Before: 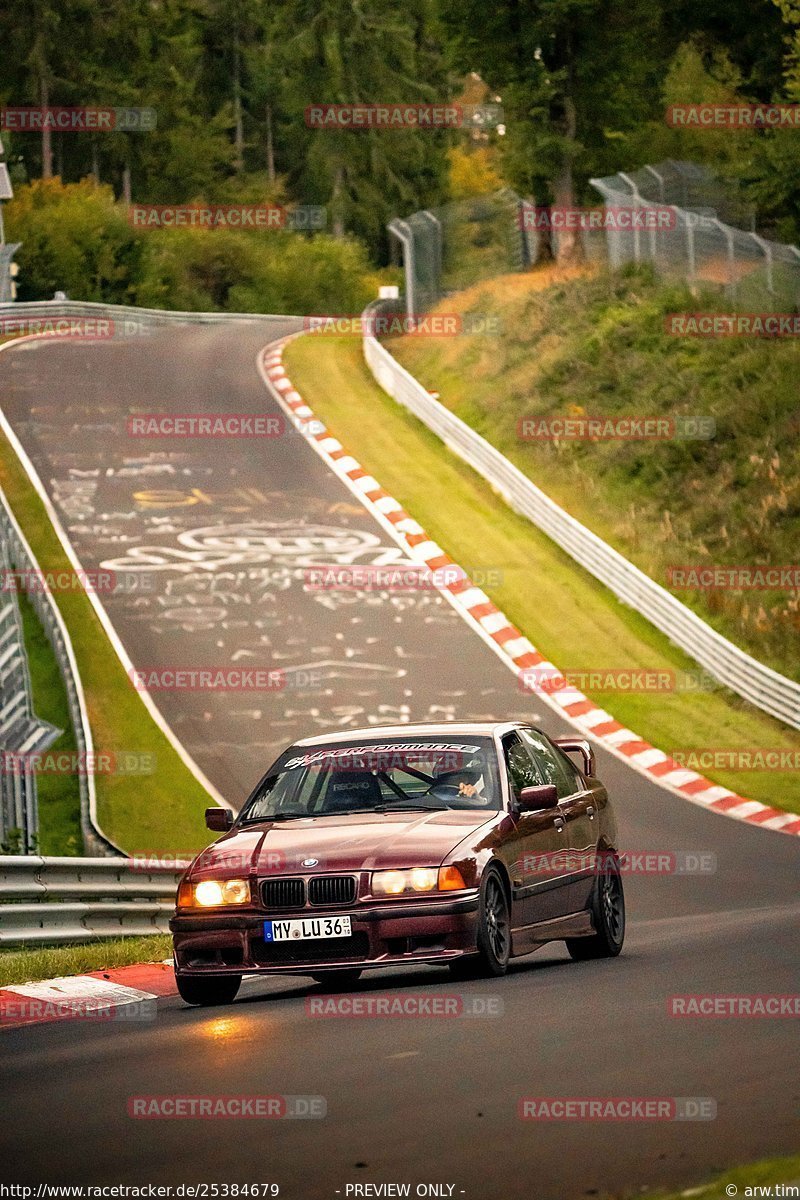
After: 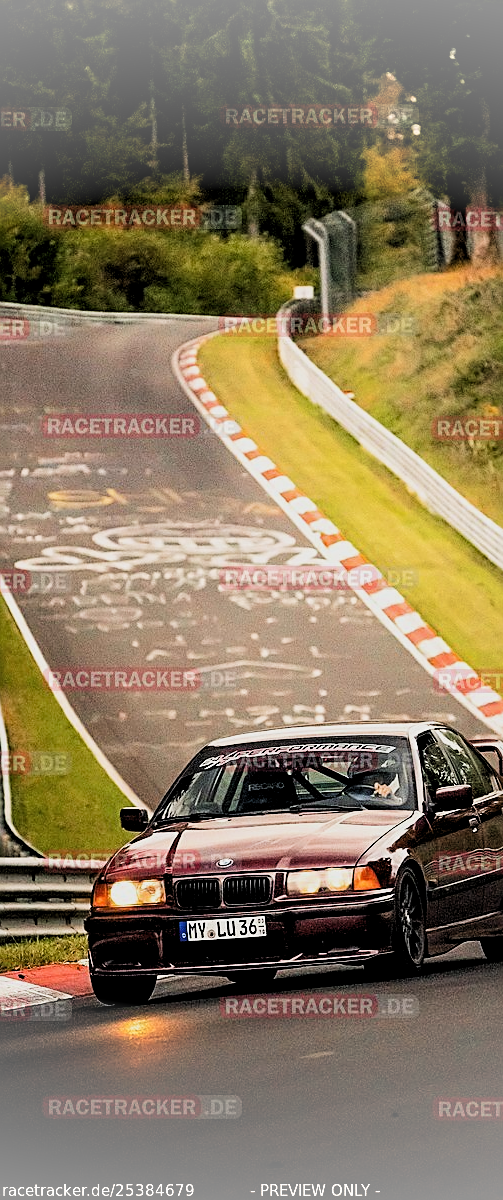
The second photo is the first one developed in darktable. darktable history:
crop: left 10.634%, right 26.428%
vignetting: fall-off start 100.91%, brightness 0.286, saturation -0.003, width/height ratio 1.321
filmic rgb: black relative exposure -5.05 EV, white relative exposure 3.98 EV, hardness 2.9, contrast 1.387, highlights saturation mix -30.21%
sharpen: on, module defaults
levels: levels [0.016, 0.5, 0.996]
